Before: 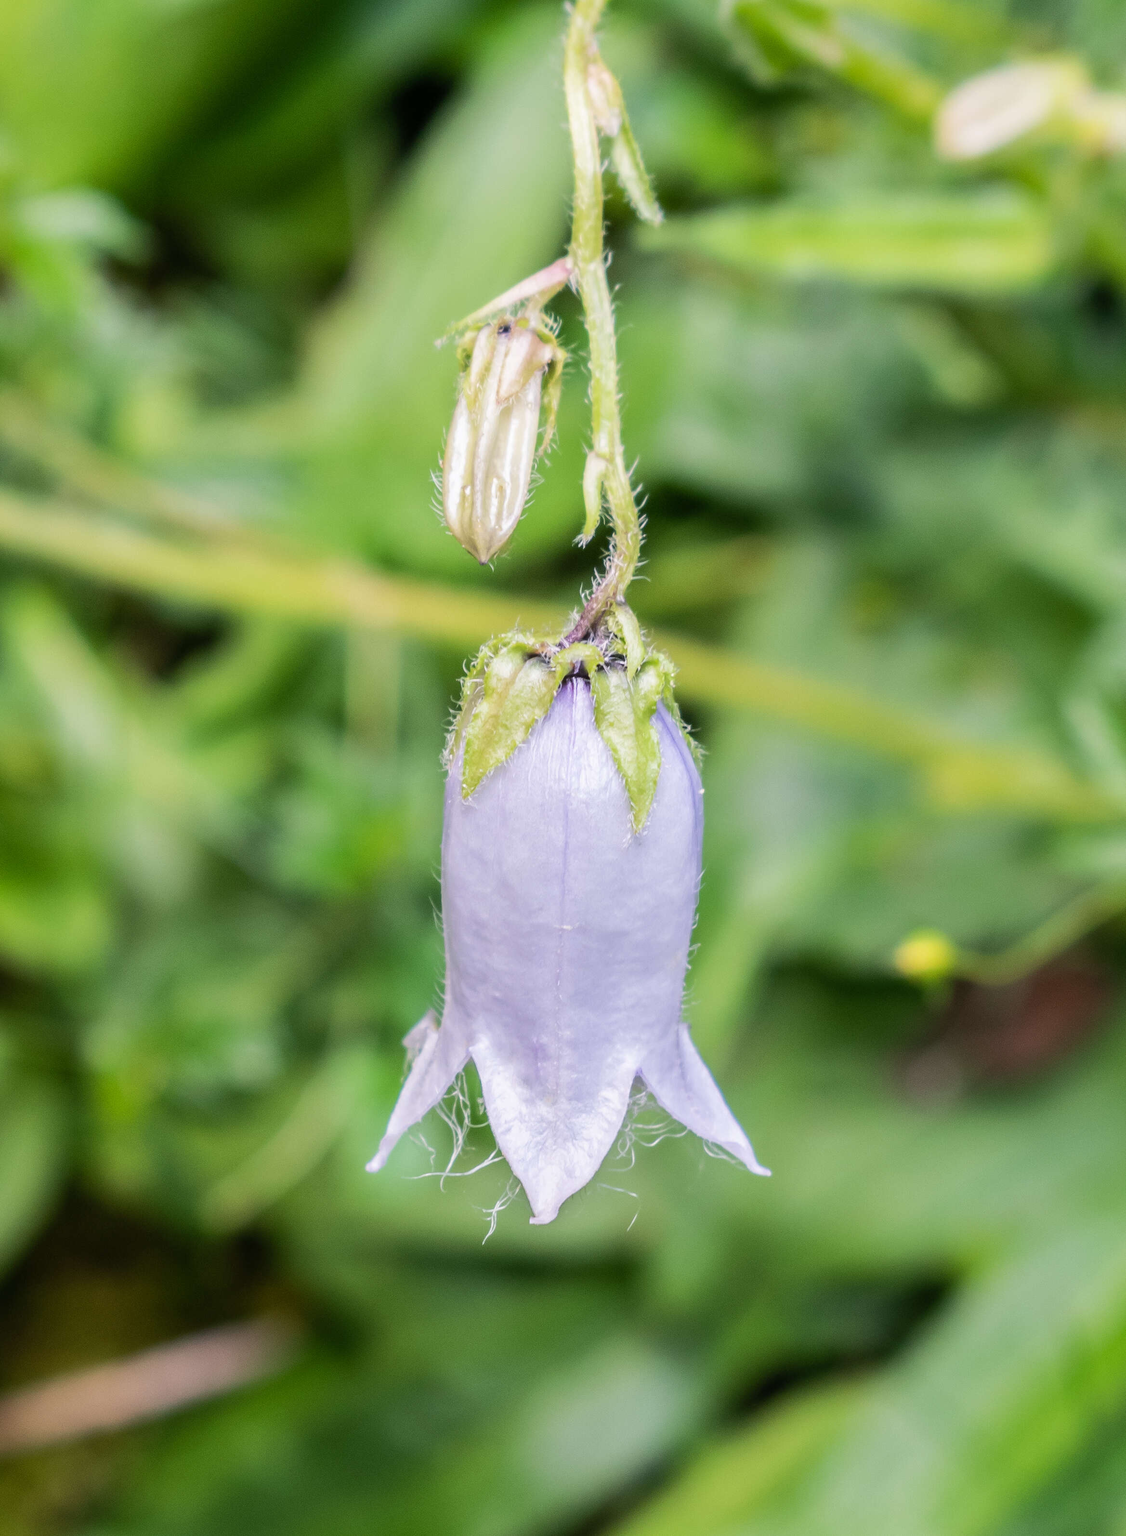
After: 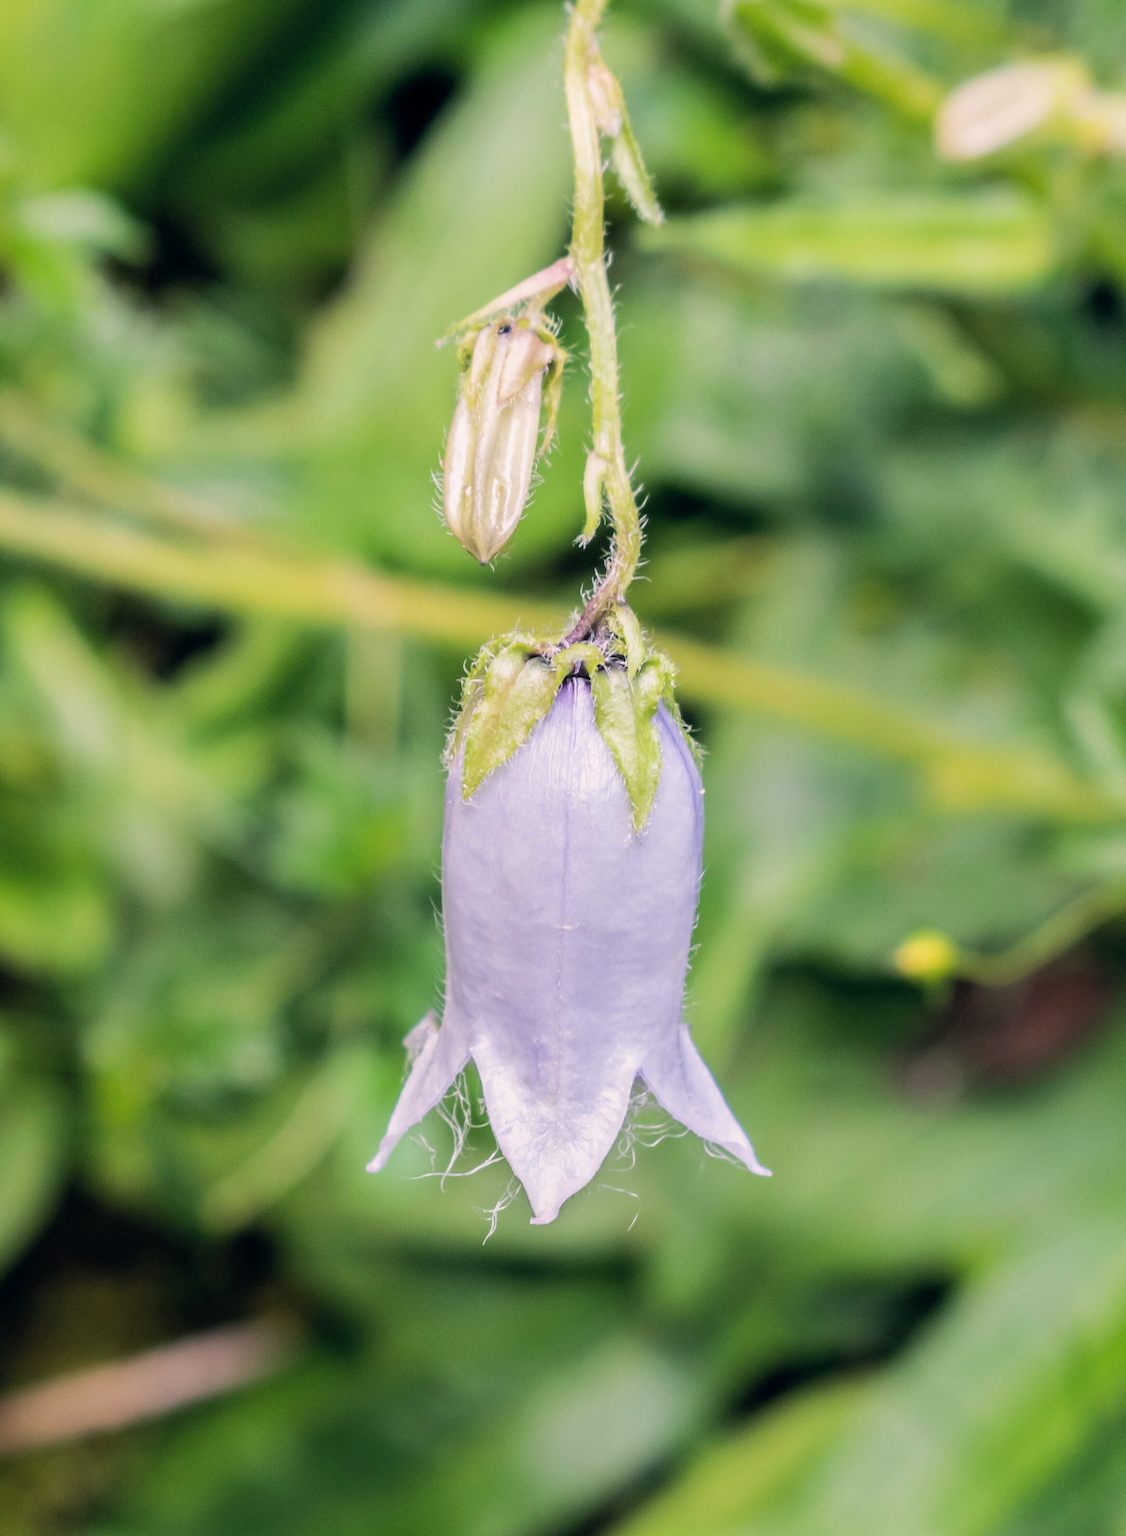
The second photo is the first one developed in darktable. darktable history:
color balance rgb: shadows lift › hue 87.51°, highlights gain › chroma 1.62%, highlights gain › hue 55.1°, global offset › chroma 0.1%, global offset › hue 253.66°, linear chroma grading › global chroma 0.5%
filmic rgb: middle gray luminance 18.42%, black relative exposure -11.45 EV, white relative exposure 2.55 EV, threshold 6 EV, target black luminance 0%, hardness 8.41, latitude 99%, contrast 1.084, shadows ↔ highlights balance 0.505%, add noise in highlights 0, preserve chrominance max RGB, color science v3 (2019), use custom middle-gray values true, iterations of high-quality reconstruction 0, contrast in highlights soft, enable highlight reconstruction true
